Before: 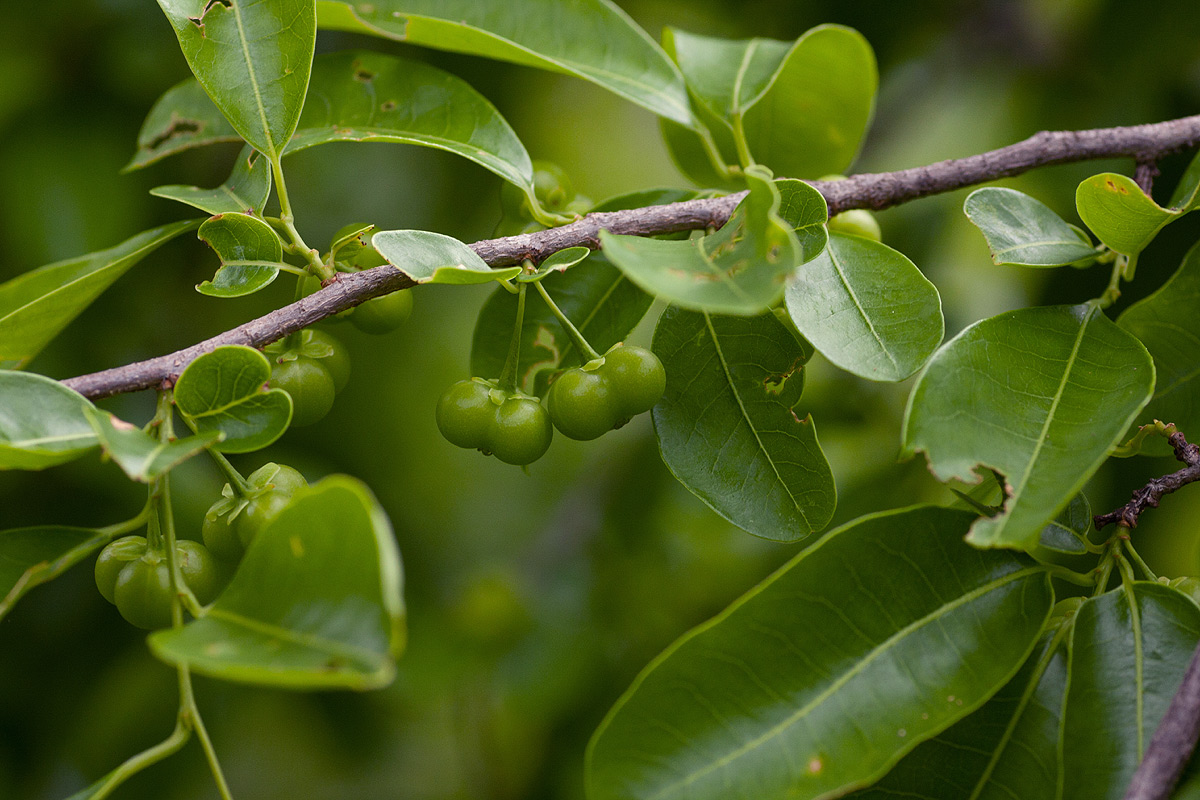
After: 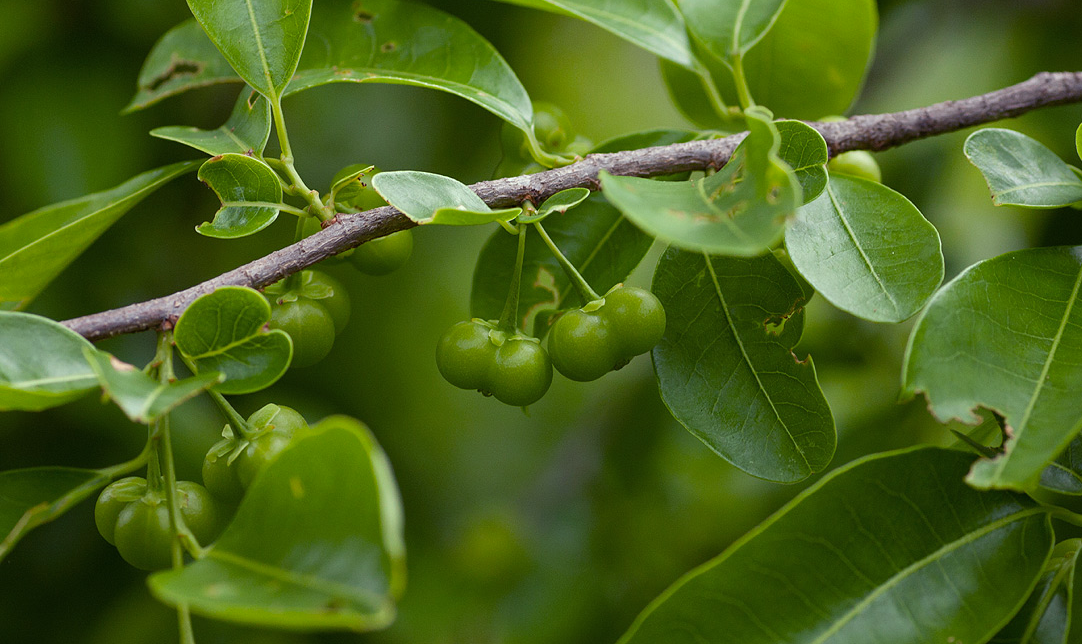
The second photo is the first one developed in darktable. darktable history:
base curve: preserve colors none
crop: top 7.488%, right 9.822%, bottom 11.952%
color correction: highlights a* -6.63, highlights b* 0.503
tone equalizer: mask exposure compensation -0.51 EV
